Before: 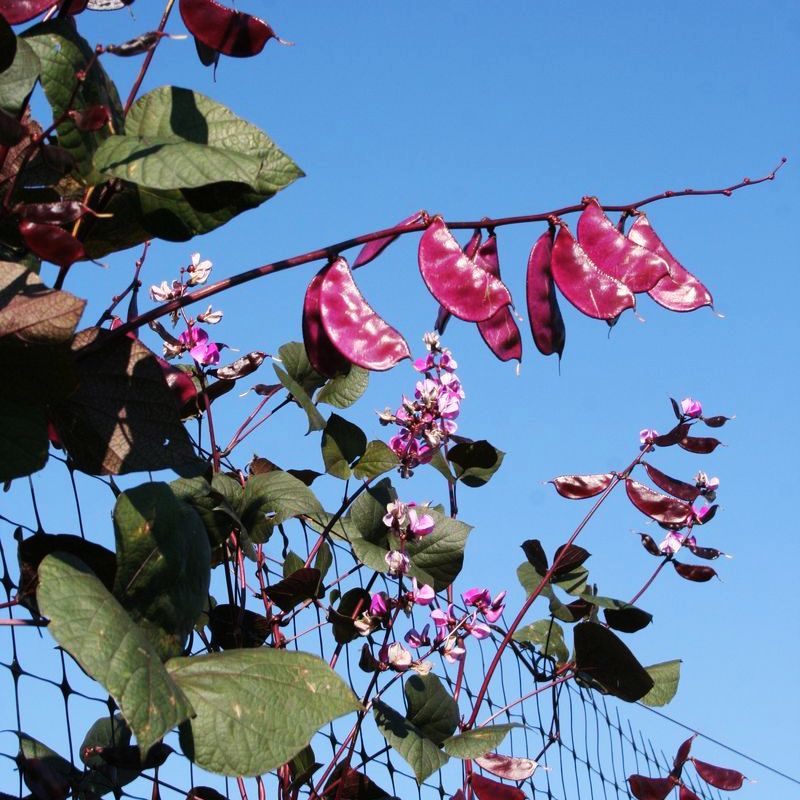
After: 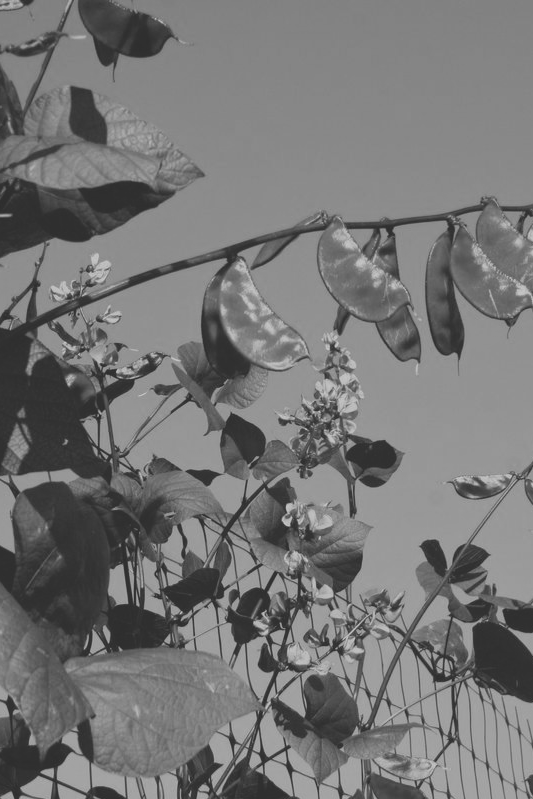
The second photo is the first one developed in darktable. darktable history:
contrast brightness saturation: contrast -0.26, saturation -0.43
color correction: highlights a* -0.482, highlights b* 0.161, shadows a* 4.66, shadows b* 20.72
crop and rotate: left 12.648%, right 20.685%
lowpass: radius 0.1, contrast 0.85, saturation 1.1, unbound 0
monochrome: a 32, b 64, size 2.3
